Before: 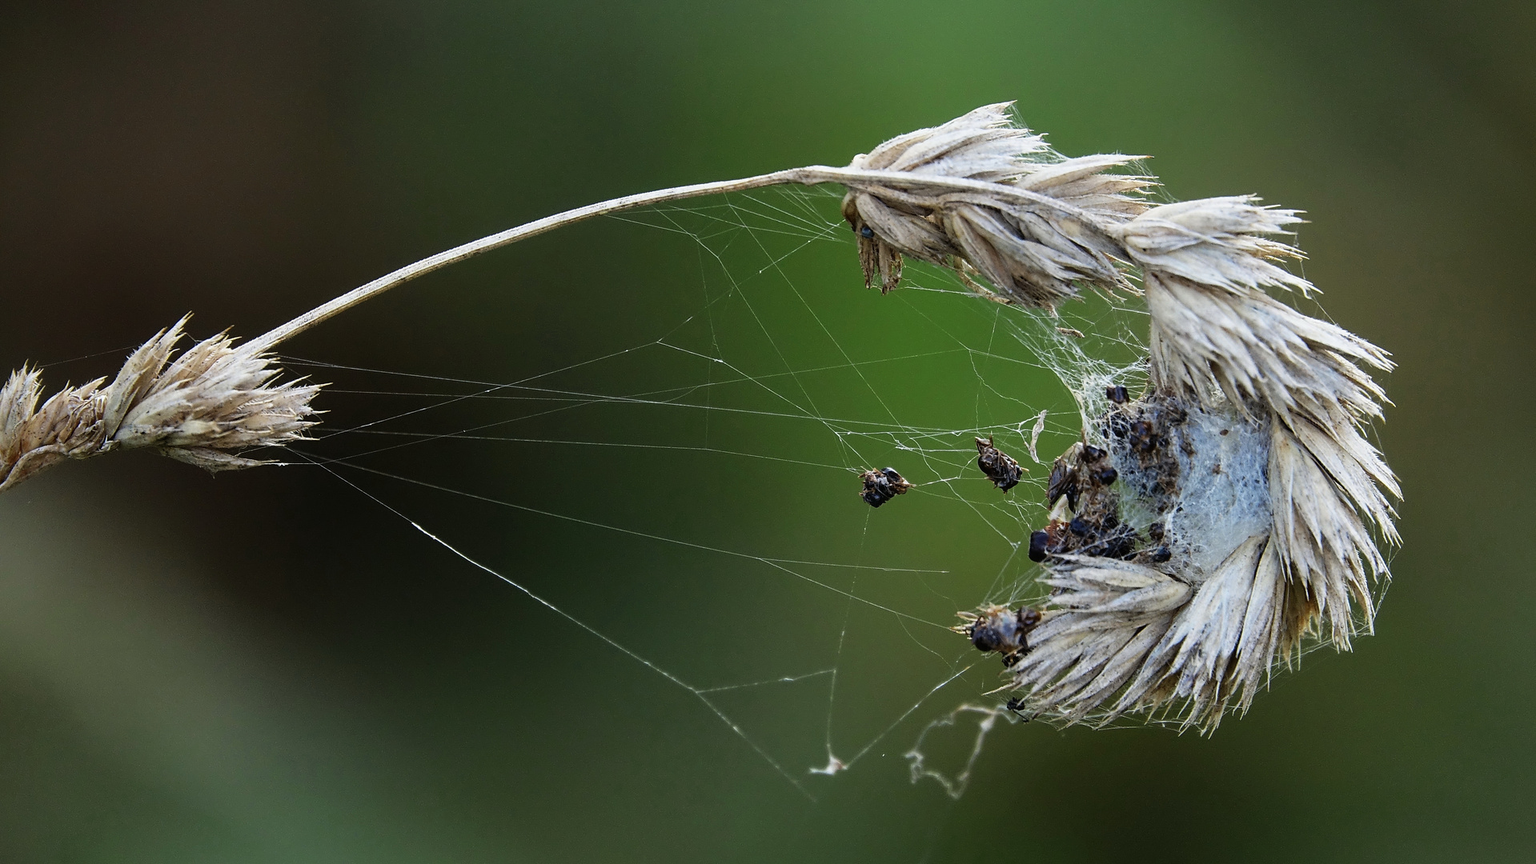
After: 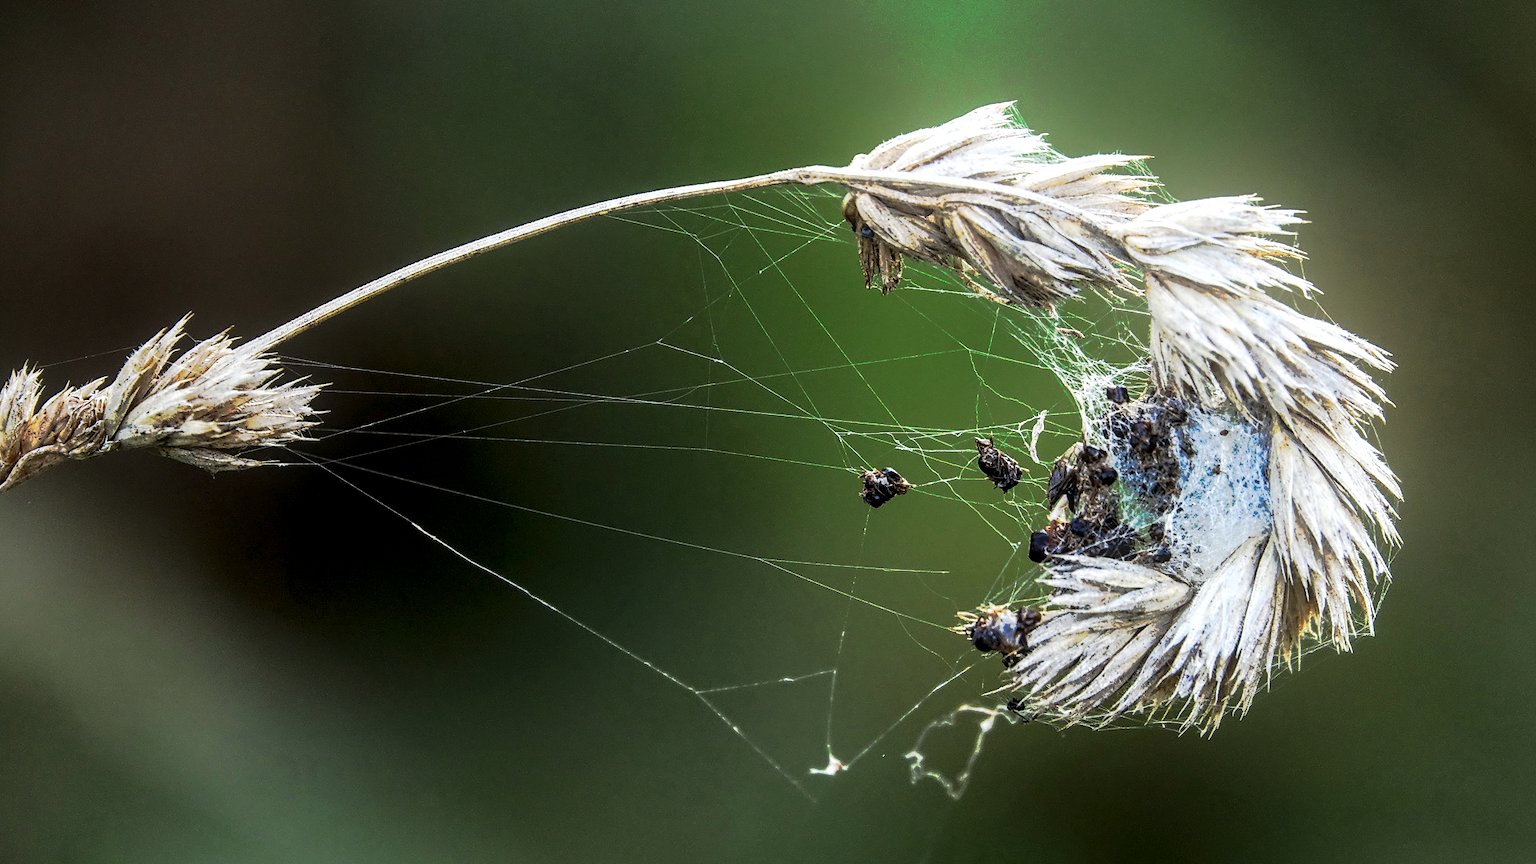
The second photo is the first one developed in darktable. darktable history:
local contrast: detail 154%
bloom: size 15%, threshold 97%, strength 7%
tone curve: curves: ch0 [(0, 0) (0.003, 0.003) (0.011, 0.01) (0.025, 0.023) (0.044, 0.042) (0.069, 0.065) (0.1, 0.094) (0.136, 0.127) (0.177, 0.166) (0.224, 0.211) (0.277, 0.26) (0.335, 0.315) (0.399, 0.375) (0.468, 0.44) (0.543, 0.658) (0.623, 0.718) (0.709, 0.782) (0.801, 0.851) (0.898, 0.923) (1, 1)], preserve colors none
